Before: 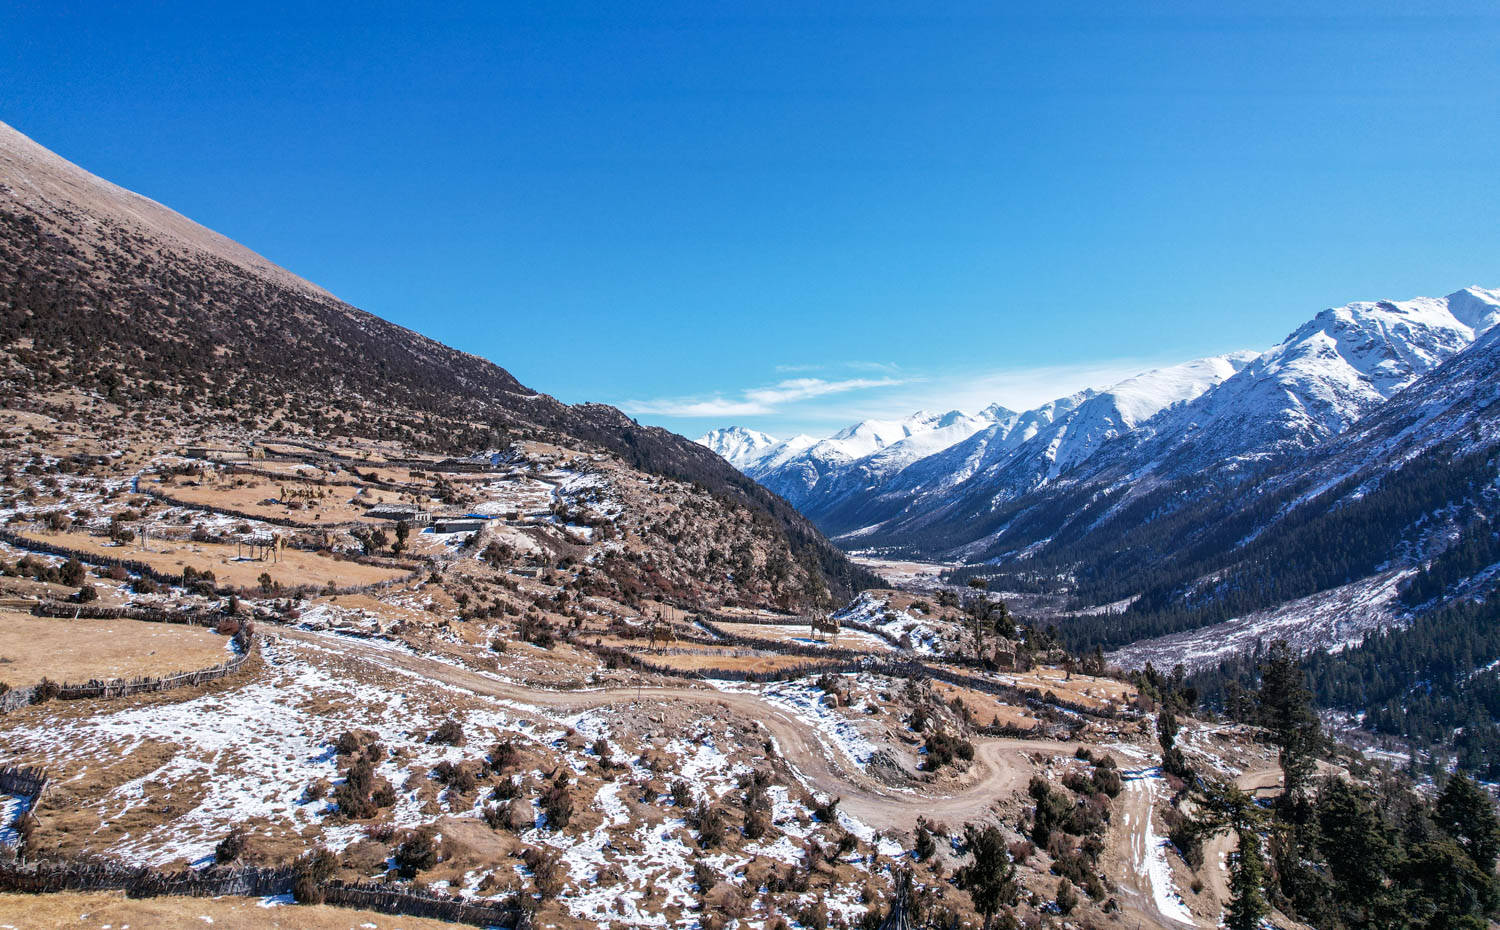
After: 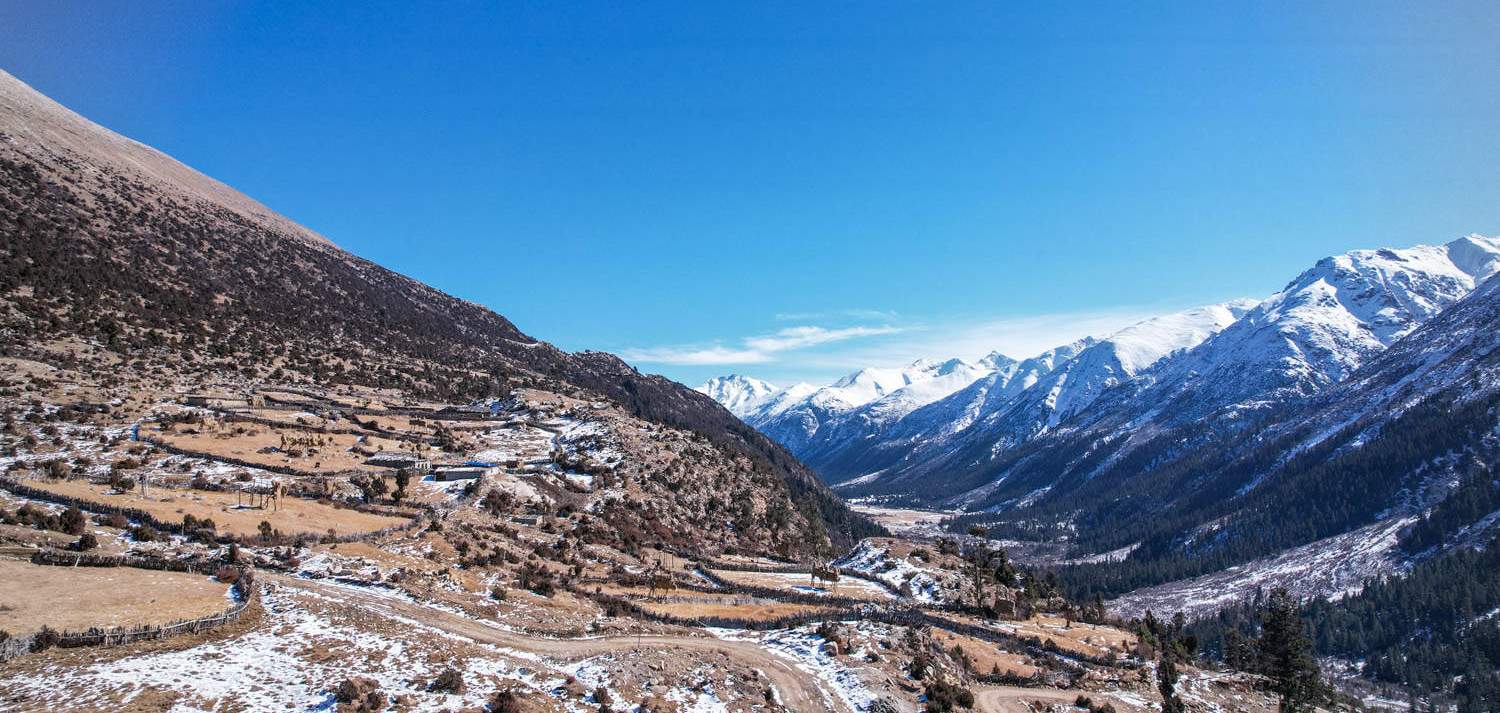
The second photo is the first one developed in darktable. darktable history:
vignetting: brightness -0.167
crop: top 5.667%, bottom 17.637%
